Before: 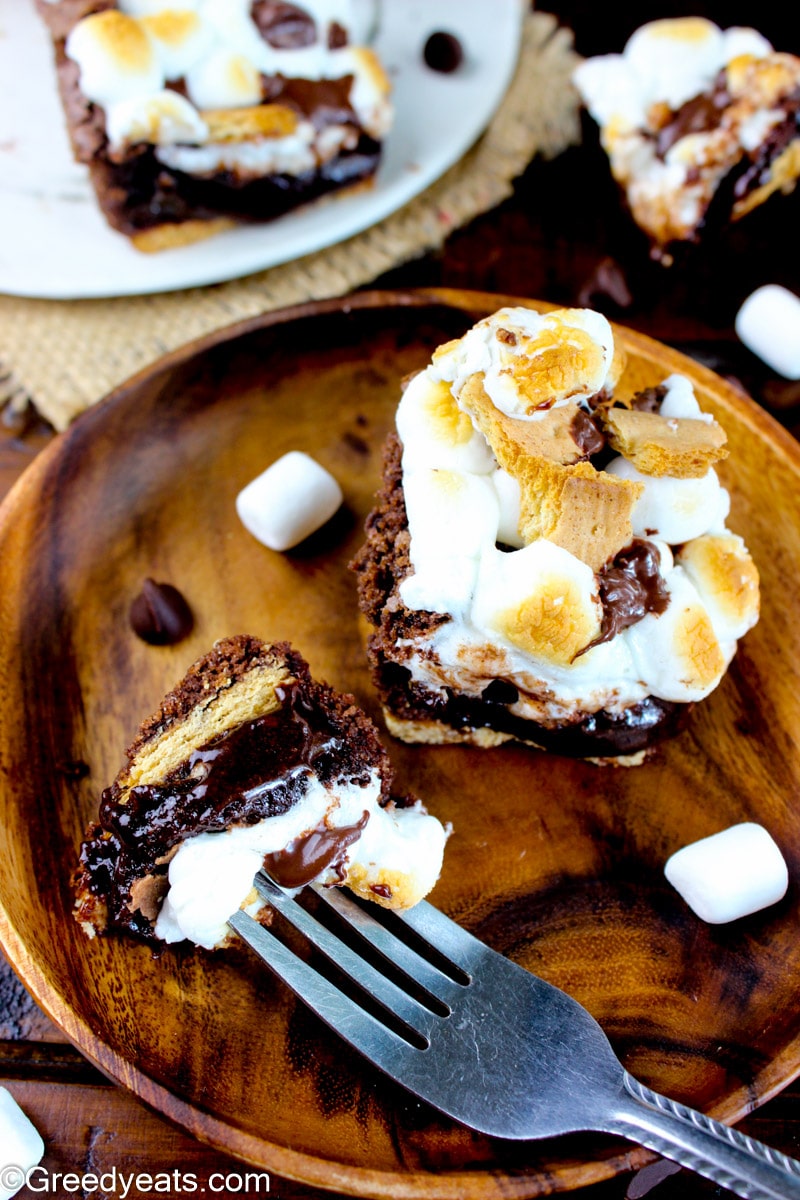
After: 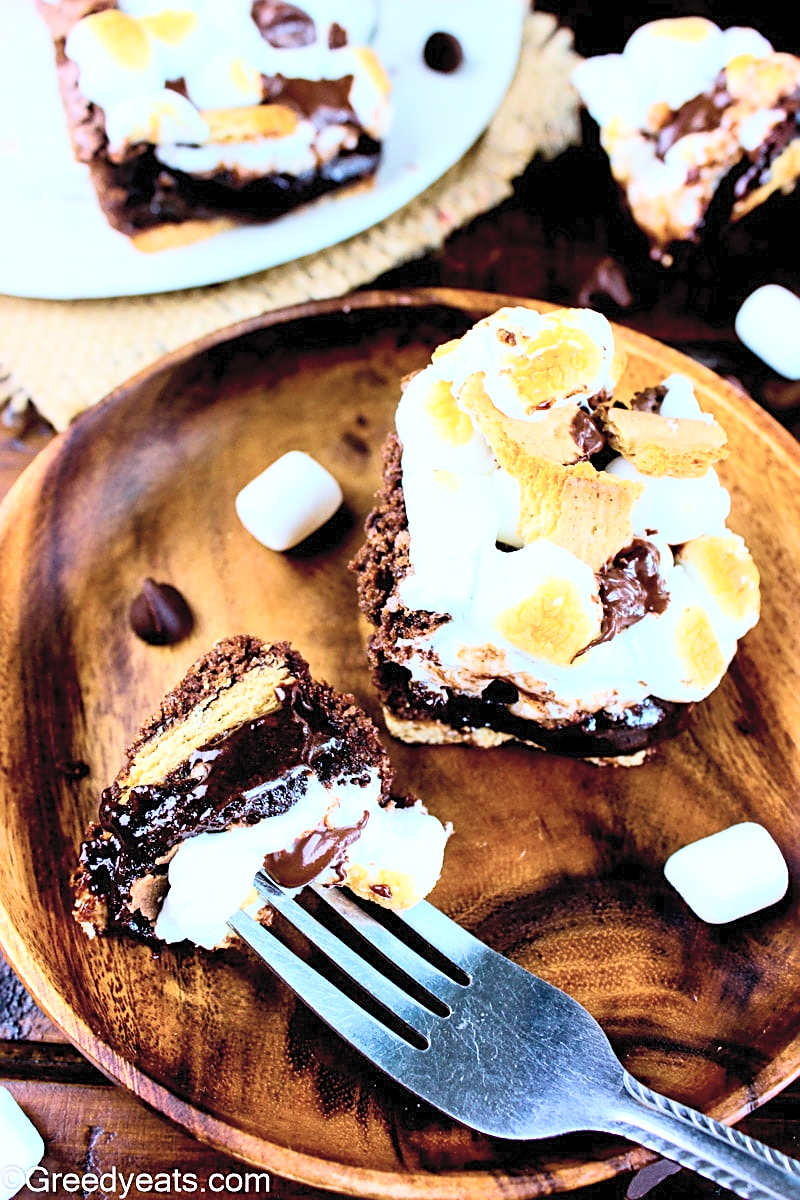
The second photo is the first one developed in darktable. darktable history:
sharpen: on, module defaults
color correction: highlights a* -0.772, highlights b* -8.92
contrast brightness saturation: contrast 0.39, brightness 0.53
exposure: compensate highlight preservation false
velvia: on, module defaults
